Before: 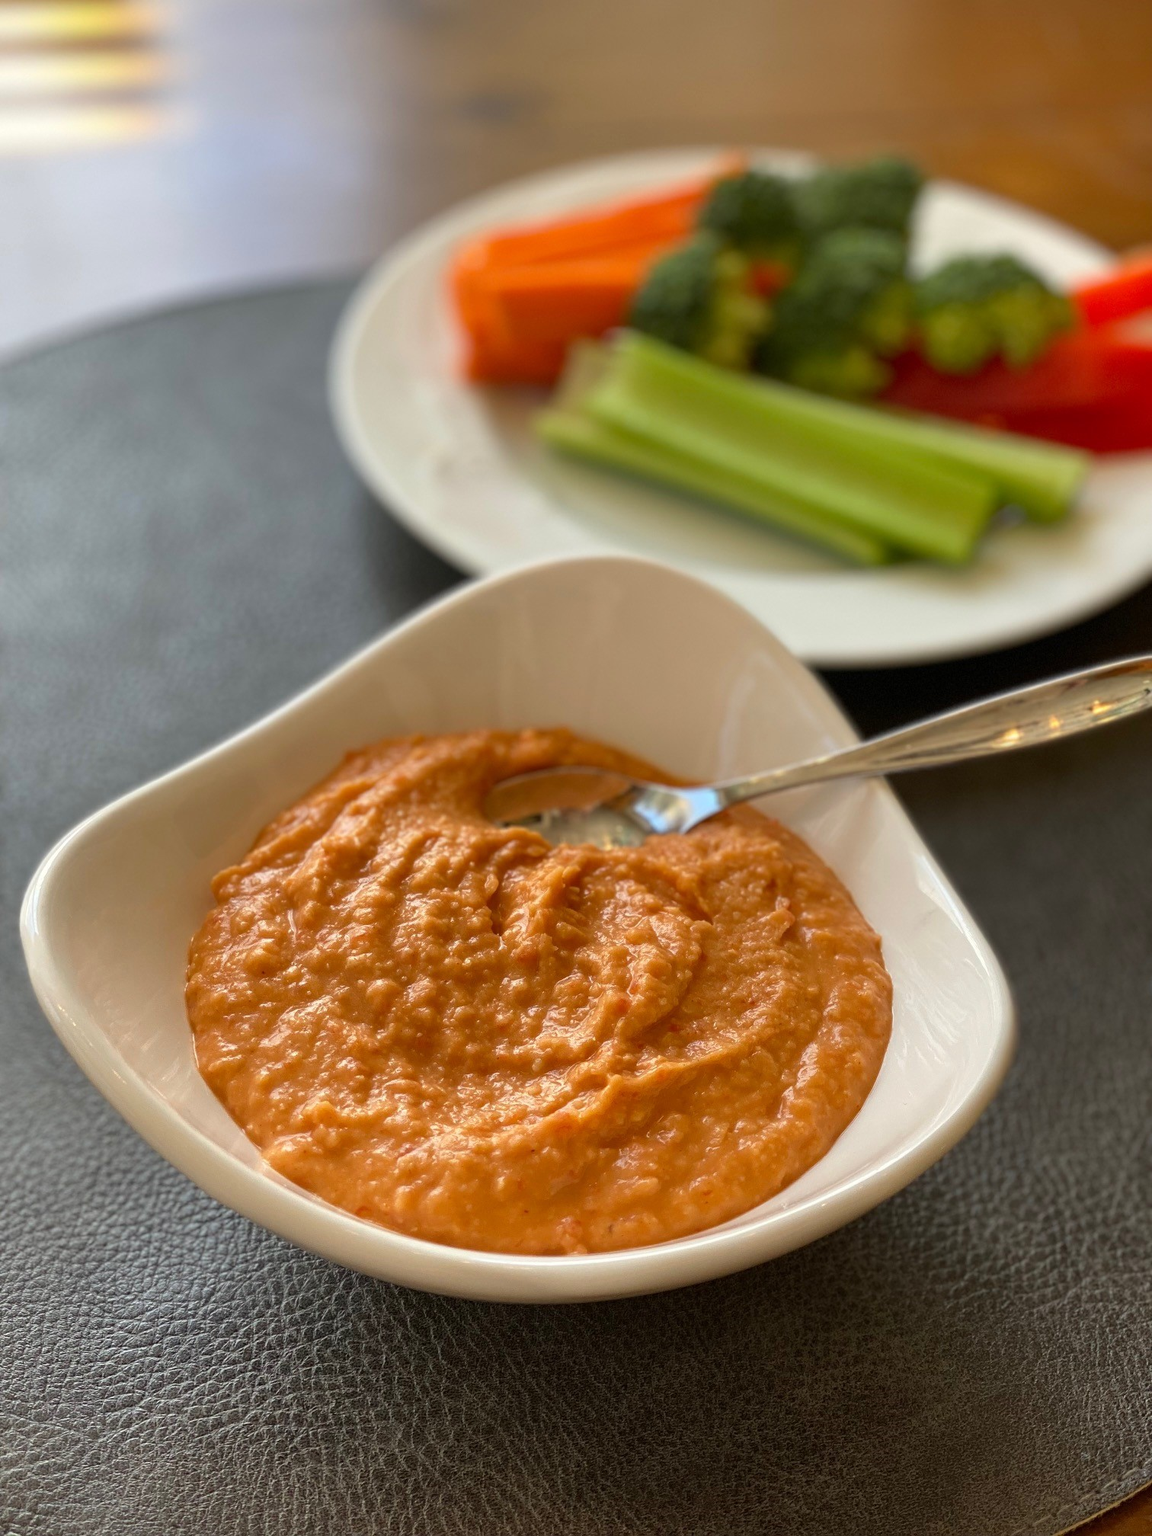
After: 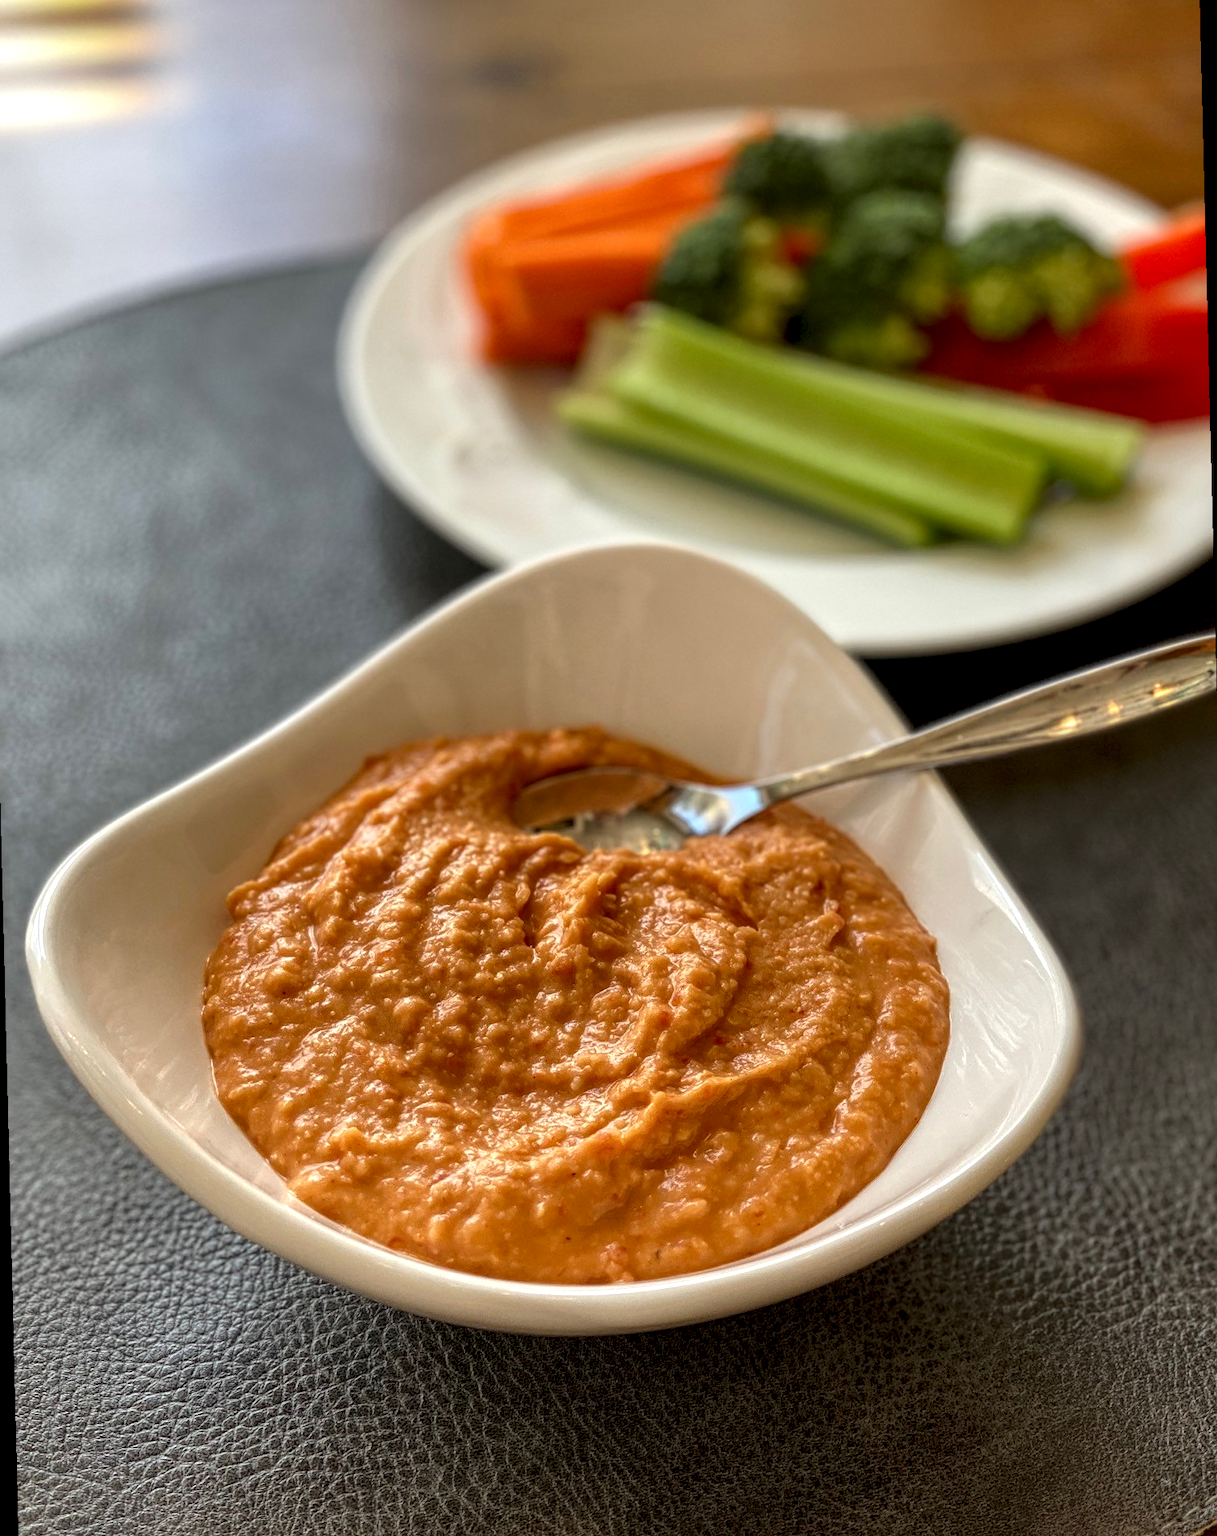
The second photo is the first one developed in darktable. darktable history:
rotate and perspective: rotation -1.42°, crop left 0.016, crop right 0.984, crop top 0.035, crop bottom 0.965
local contrast: highlights 100%, shadows 100%, detail 200%, midtone range 0.2
